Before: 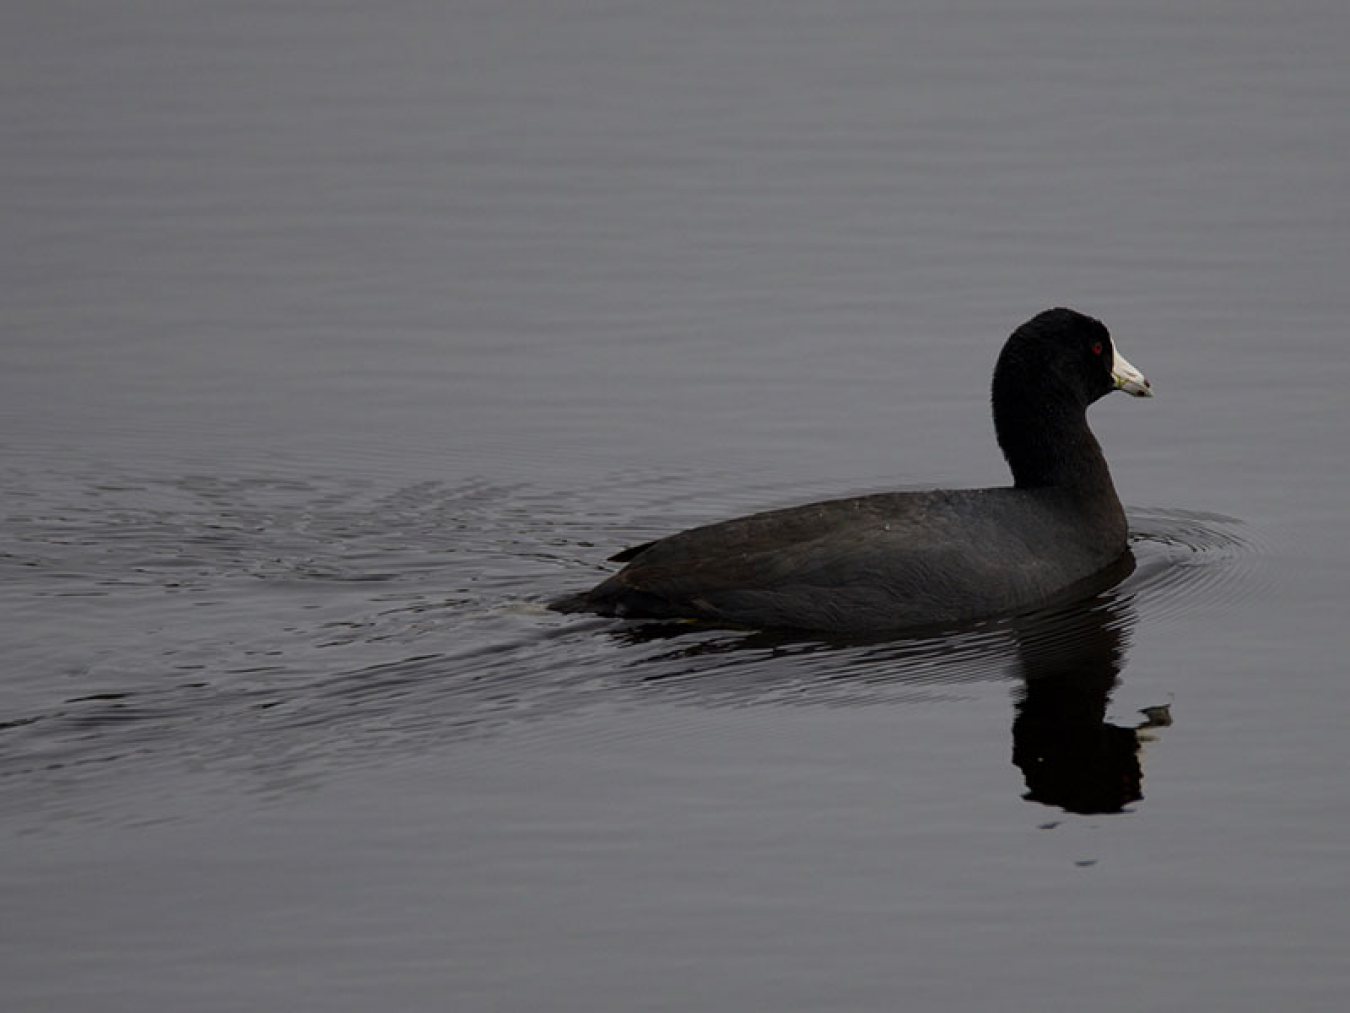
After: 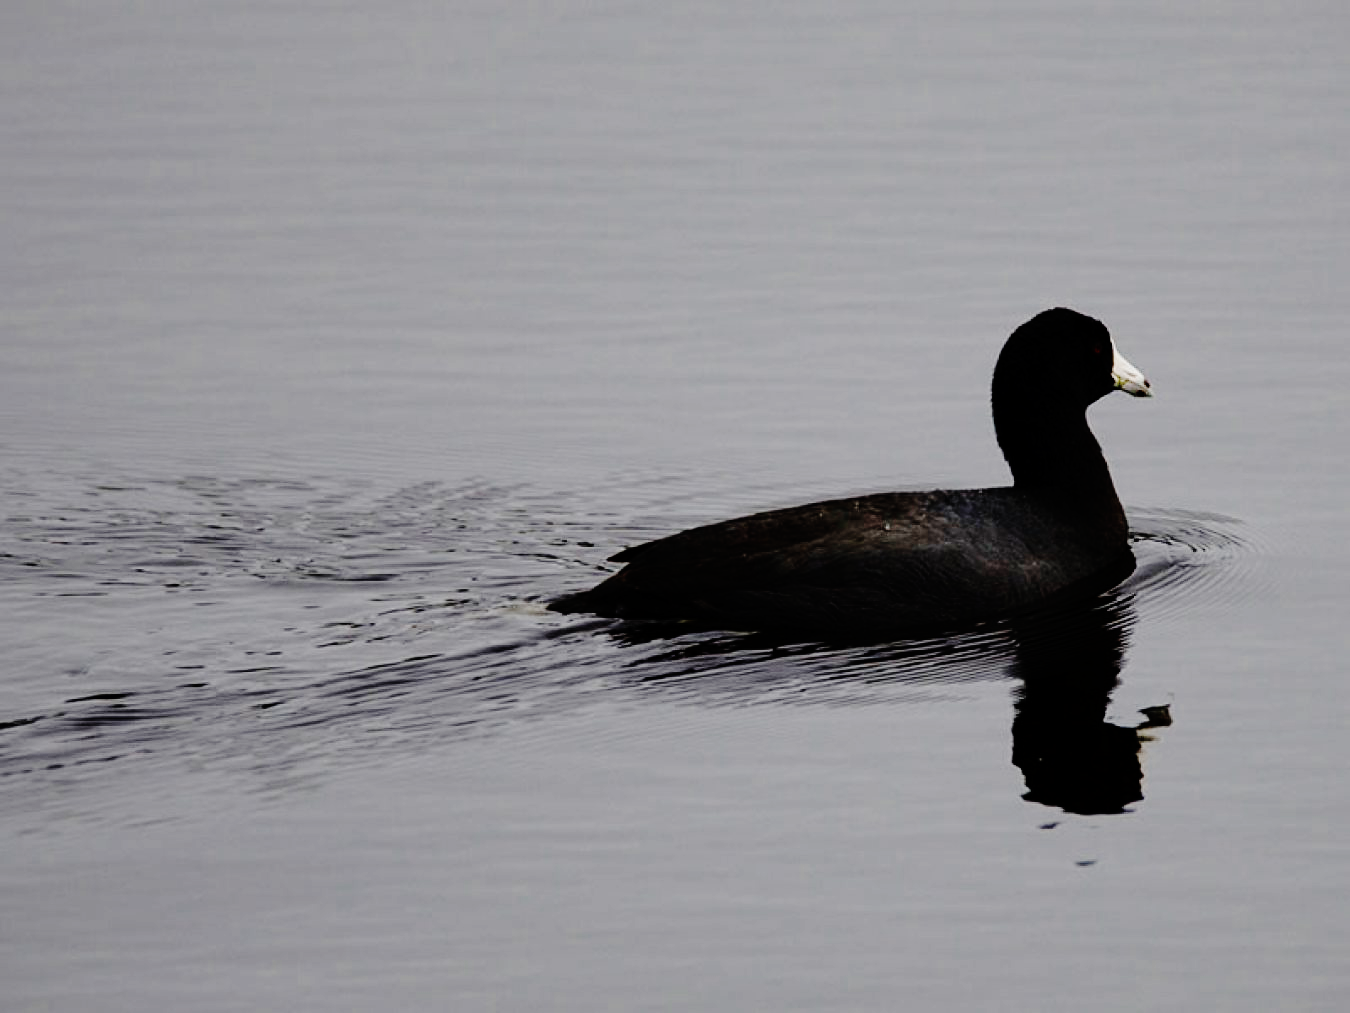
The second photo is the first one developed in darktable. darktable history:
color zones: curves: ch0 [(0, 0.5) (0.125, 0.4) (0.25, 0.5) (0.375, 0.4) (0.5, 0.4) (0.625, 0.35) (0.75, 0.35) (0.875, 0.5)]; ch1 [(0, 0.35) (0.125, 0.45) (0.25, 0.35) (0.375, 0.35) (0.5, 0.35) (0.625, 0.35) (0.75, 0.45) (0.875, 0.35)]; ch2 [(0, 0.6) (0.125, 0.5) (0.25, 0.5) (0.375, 0.6) (0.5, 0.6) (0.625, 0.5) (0.75, 0.5) (0.875, 0.5)]
base curve: curves: ch0 [(0, 0) (0.036, 0.01) (0.123, 0.254) (0.258, 0.504) (0.507, 0.748) (1, 1)], preserve colors none
vignetting: fall-off start 116.67%, fall-off radius 59.26%, brightness -0.31, saturation -0.056
